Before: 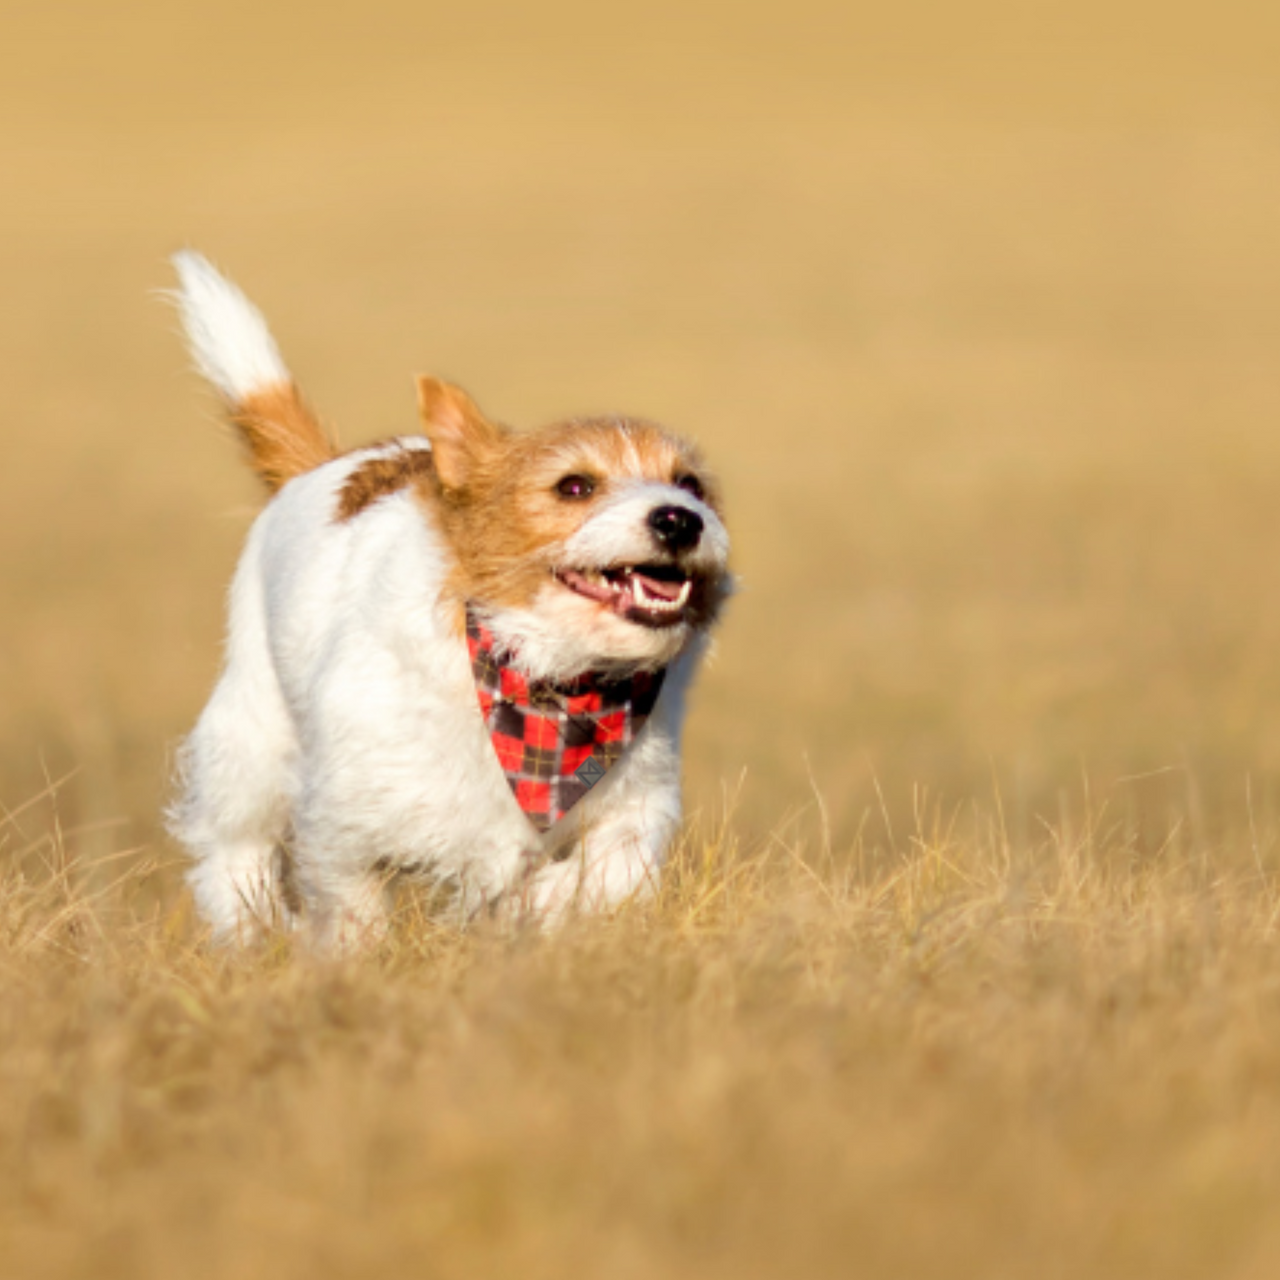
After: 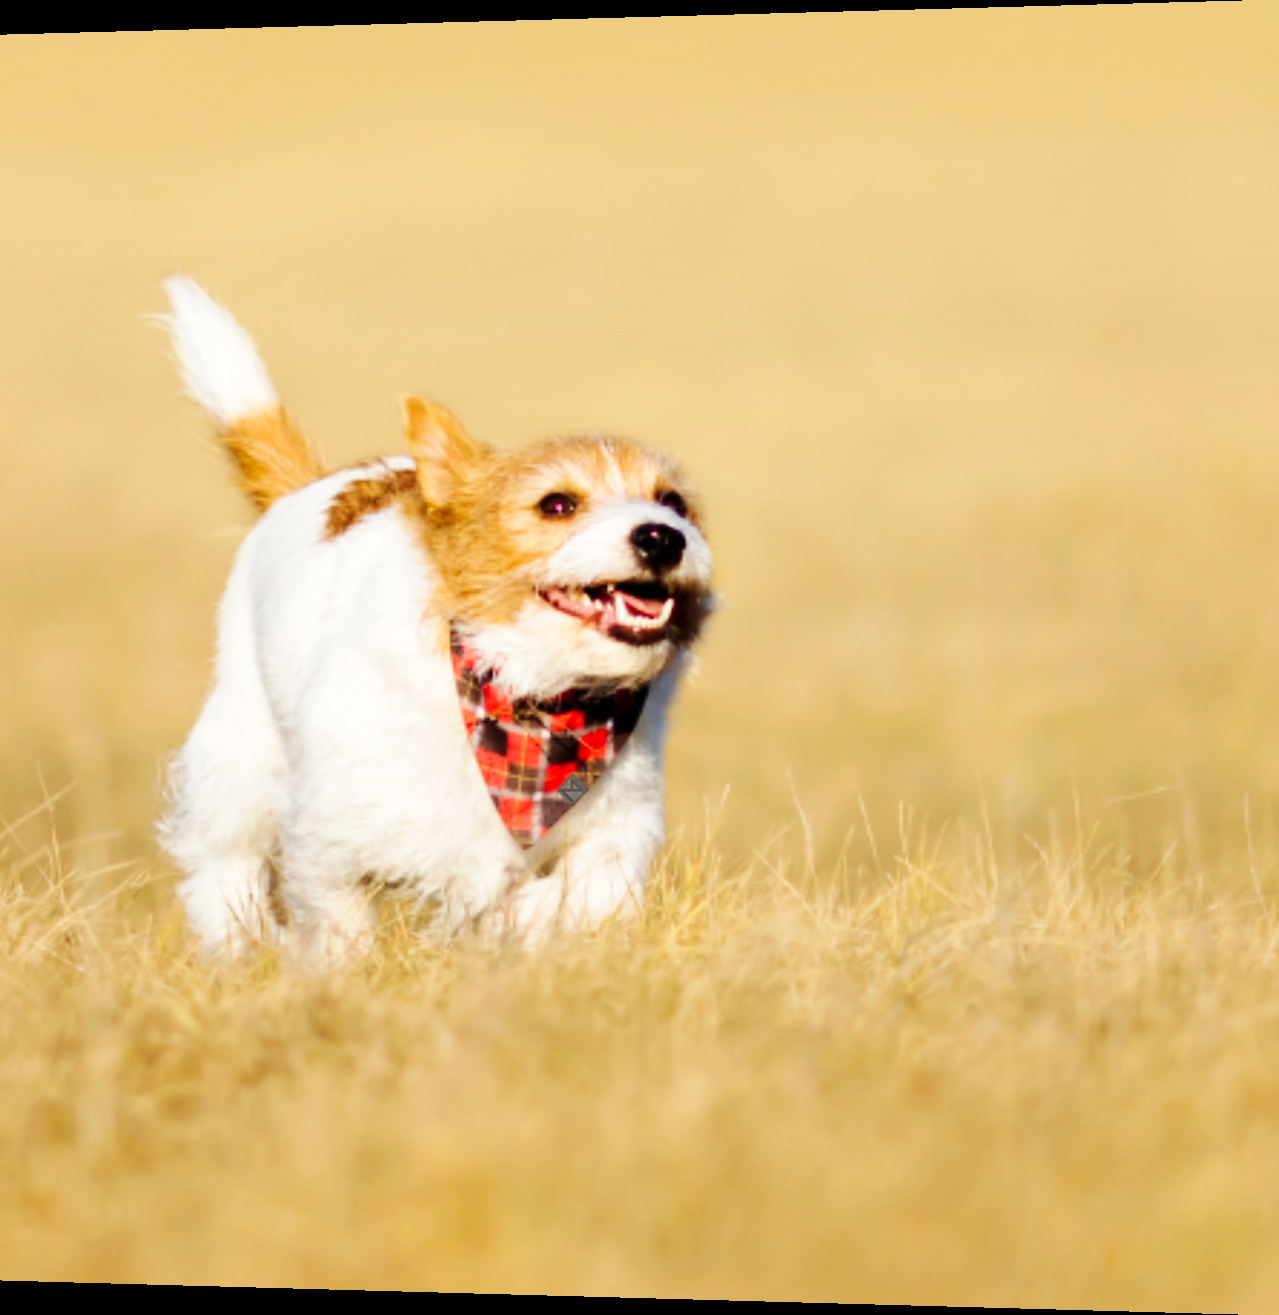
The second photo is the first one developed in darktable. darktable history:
base curve: curves: ch0 [(0, 0) (0.032, 0.025) (0.121, 0.166) (0.206, 0.329) (0.605, 0.79) (1, 1)], preserve colors none
rotate and perspective: lens shift (horizontal) -0.055, automatic cropping off
